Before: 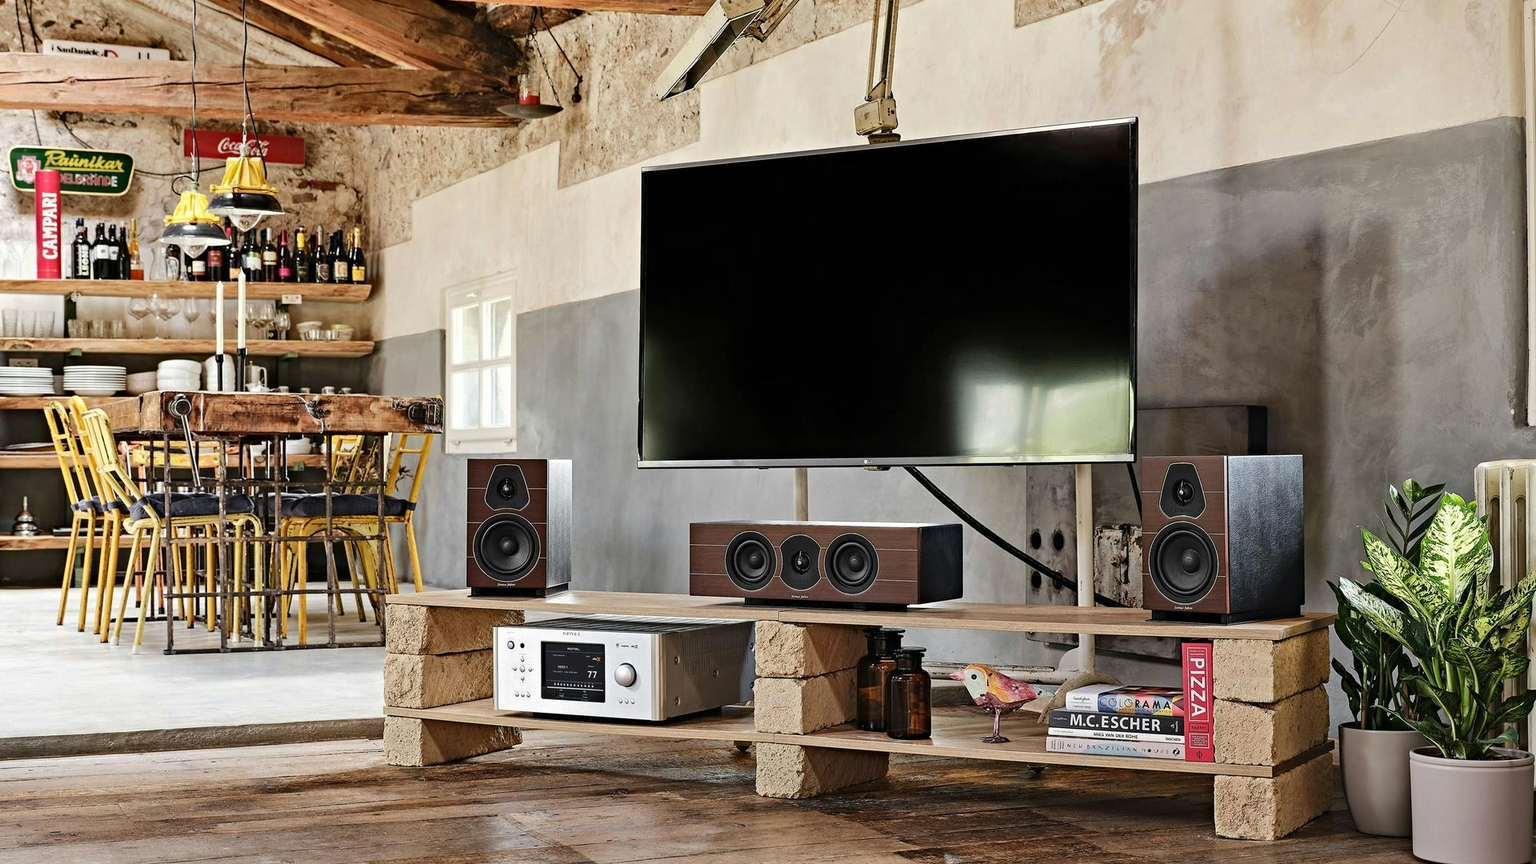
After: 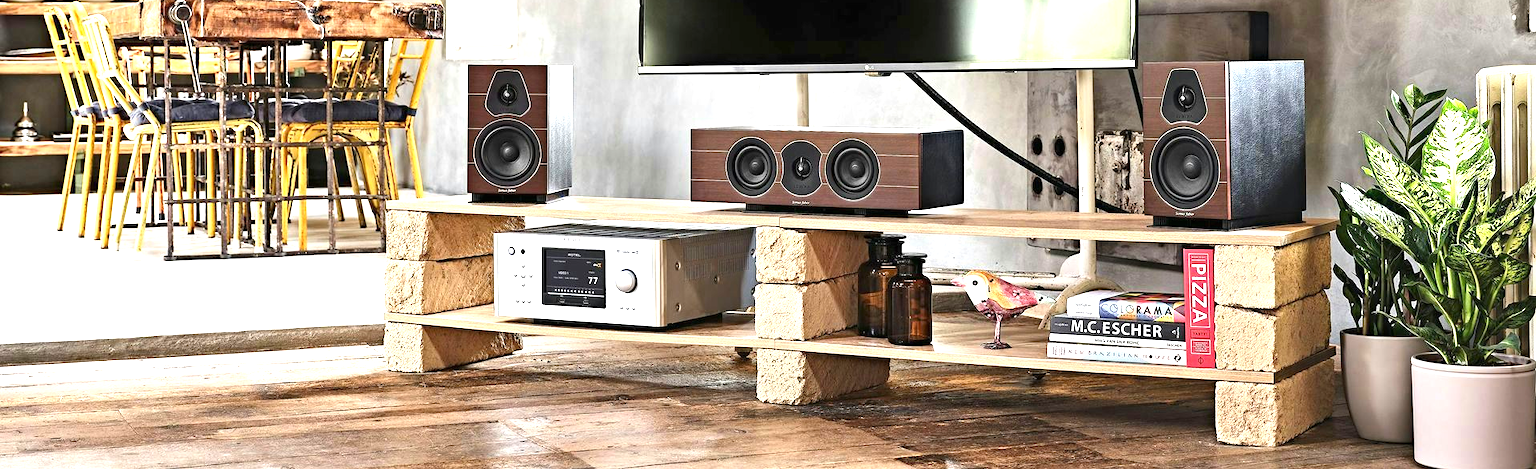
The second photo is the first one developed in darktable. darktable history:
crop and rotate: top 45.718%, right 0.084%
exposure: black level correction 0, exposure 1.298 EV, compensate highlight preservation false
